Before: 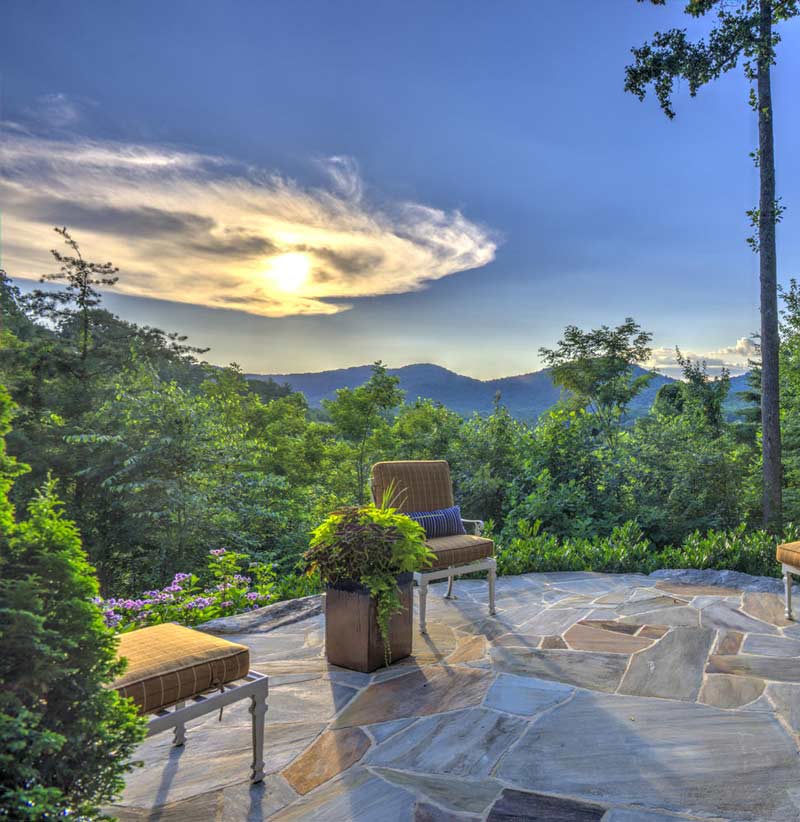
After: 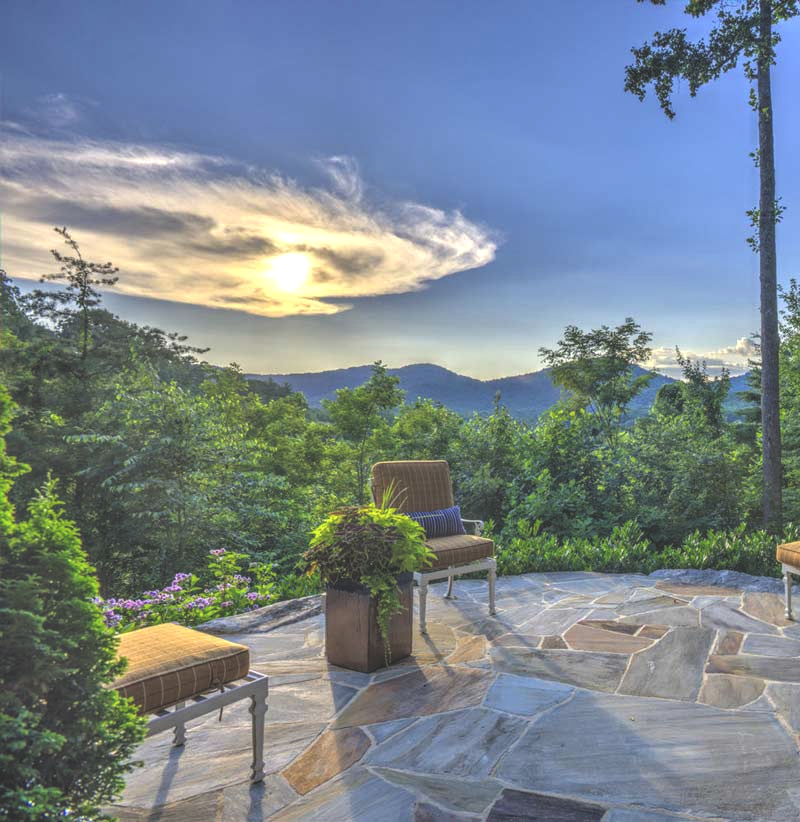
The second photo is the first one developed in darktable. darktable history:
local contrast: highlights 100%, shadows 100%, detail 120%, midtone range 0.2
exposure: black level correction -0.03, compensate highlight preservation false
